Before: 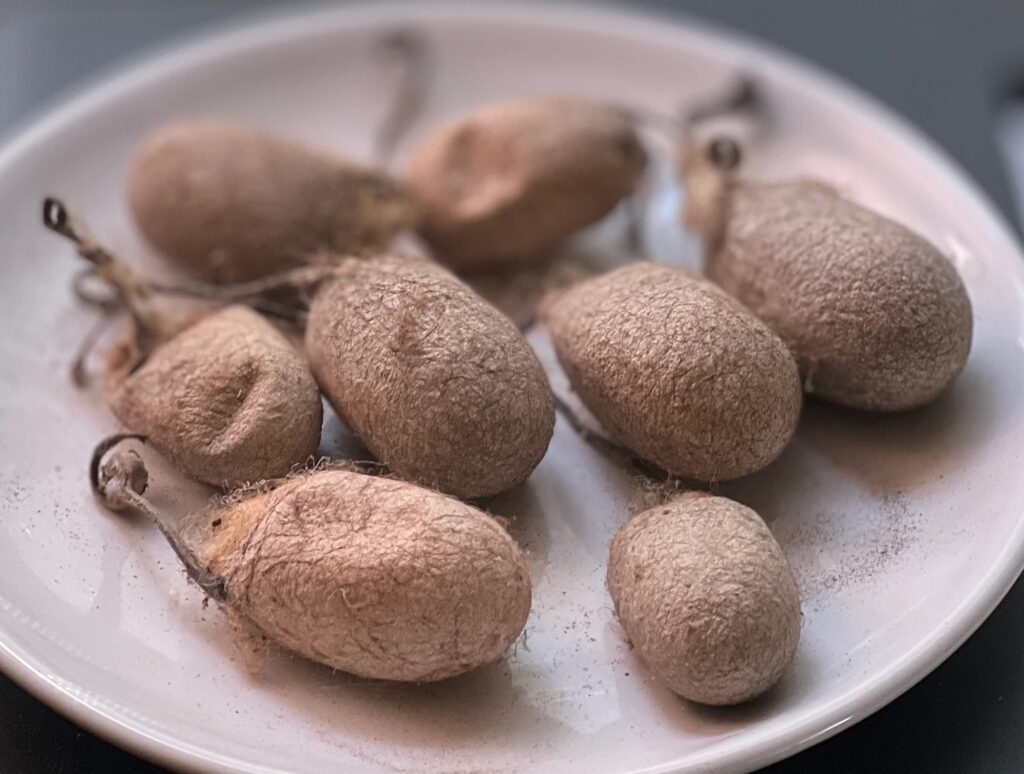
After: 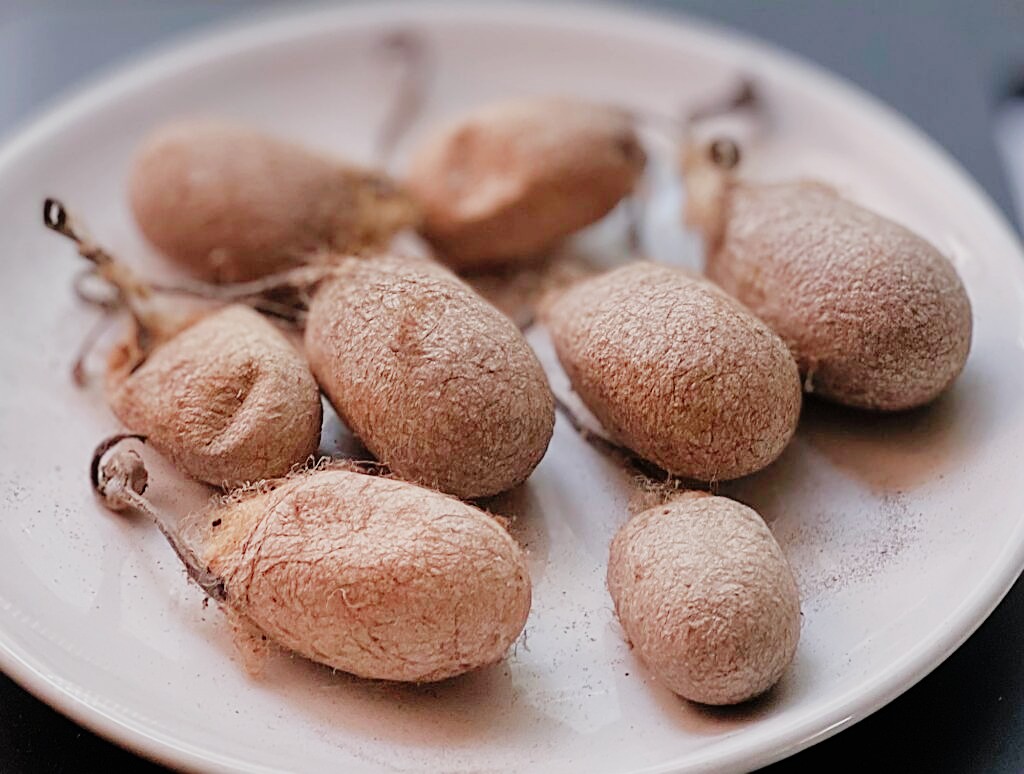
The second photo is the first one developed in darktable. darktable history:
tone curve: curves: ch0 [(0, 0) (0.004, 0.008) (0.077, 0.156) (0.169, 0.29) (0.774, 0.774) (1, 1)], color space Lab, linked channels, preserve colors none
exposure: black level correction 0.001, exposure 0.14 EV, compensate highlight preservation false
sharpen: on, module defaults
sigmoid: contrast 1.69, skew -0.23, preserve hue 0%, red attenuation 0.1, red rotation 0.035, green attenuation 0.1, green rotation -0.017, blue attenuation 0.15, blue rotation -0.052, base primaries Rec2020
